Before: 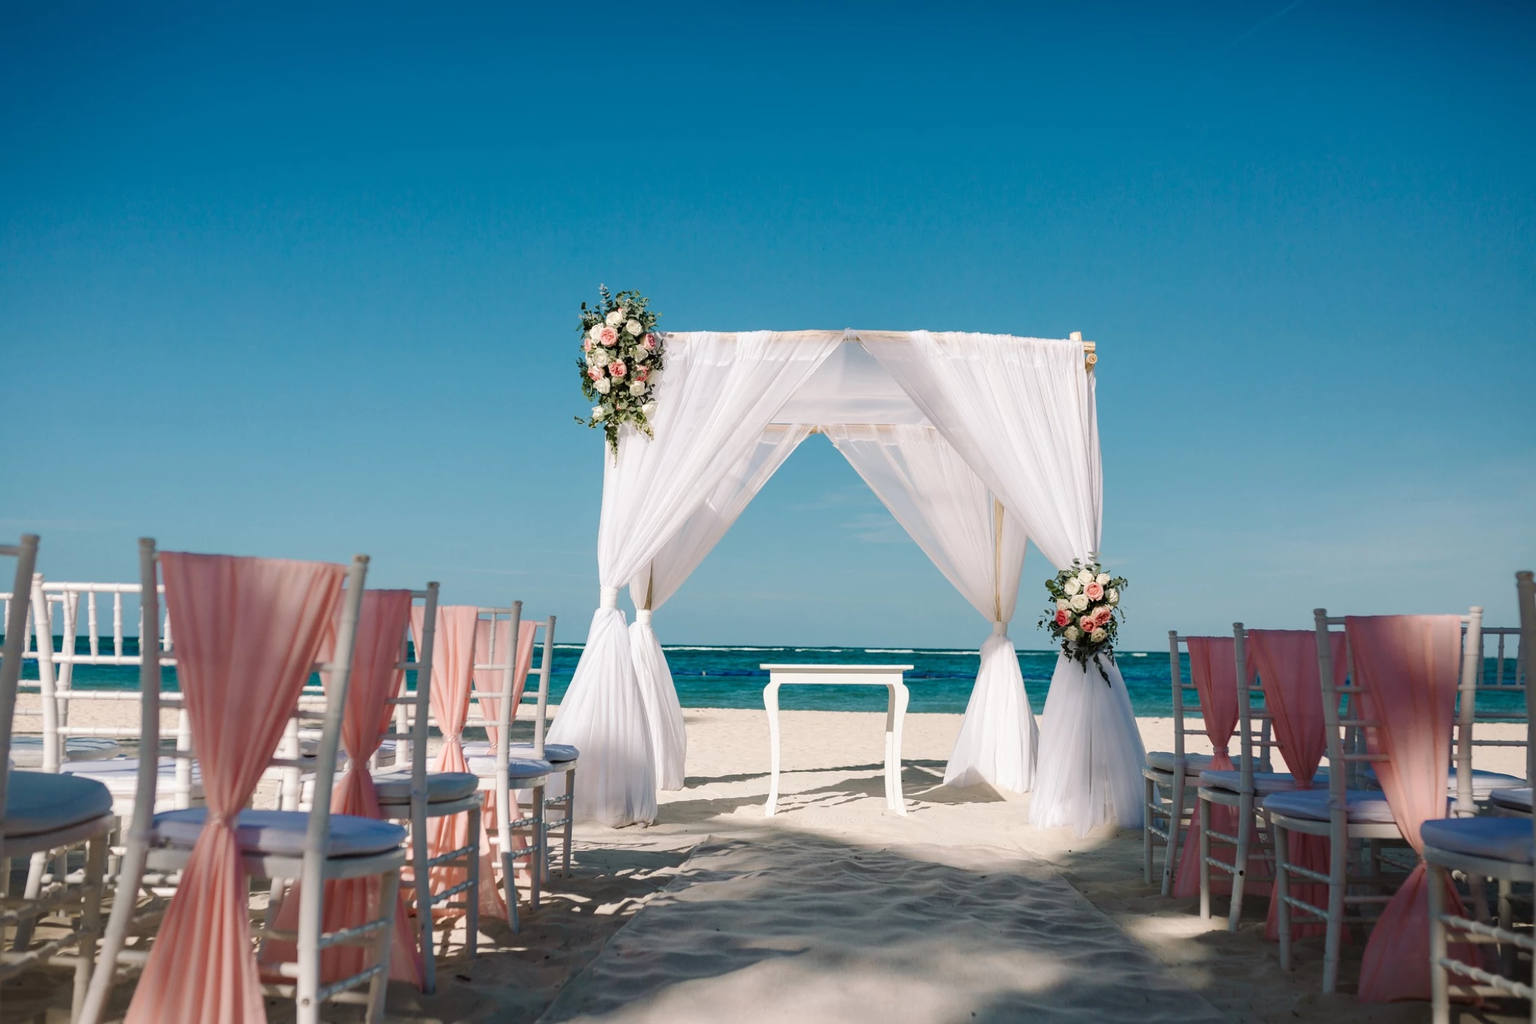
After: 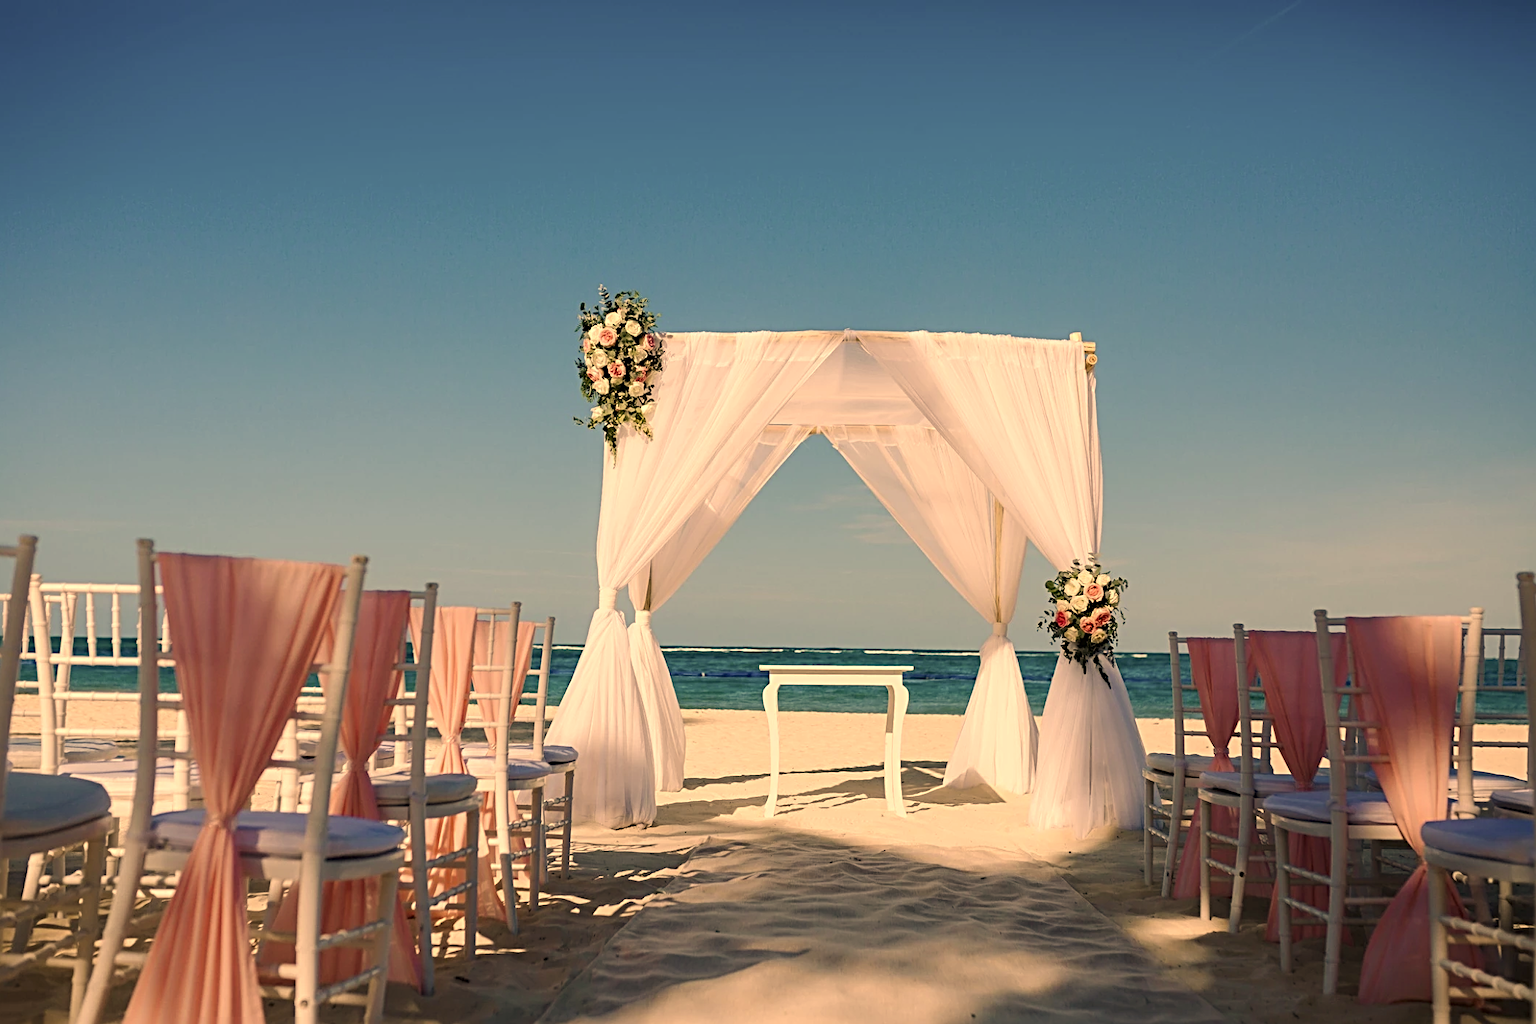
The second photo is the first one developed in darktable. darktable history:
sharpen: radius 3.982
crop and rotate: left 0.149%, bottom 0.002%
color correction: highlights a* 14.94, highlights b* 31.42
